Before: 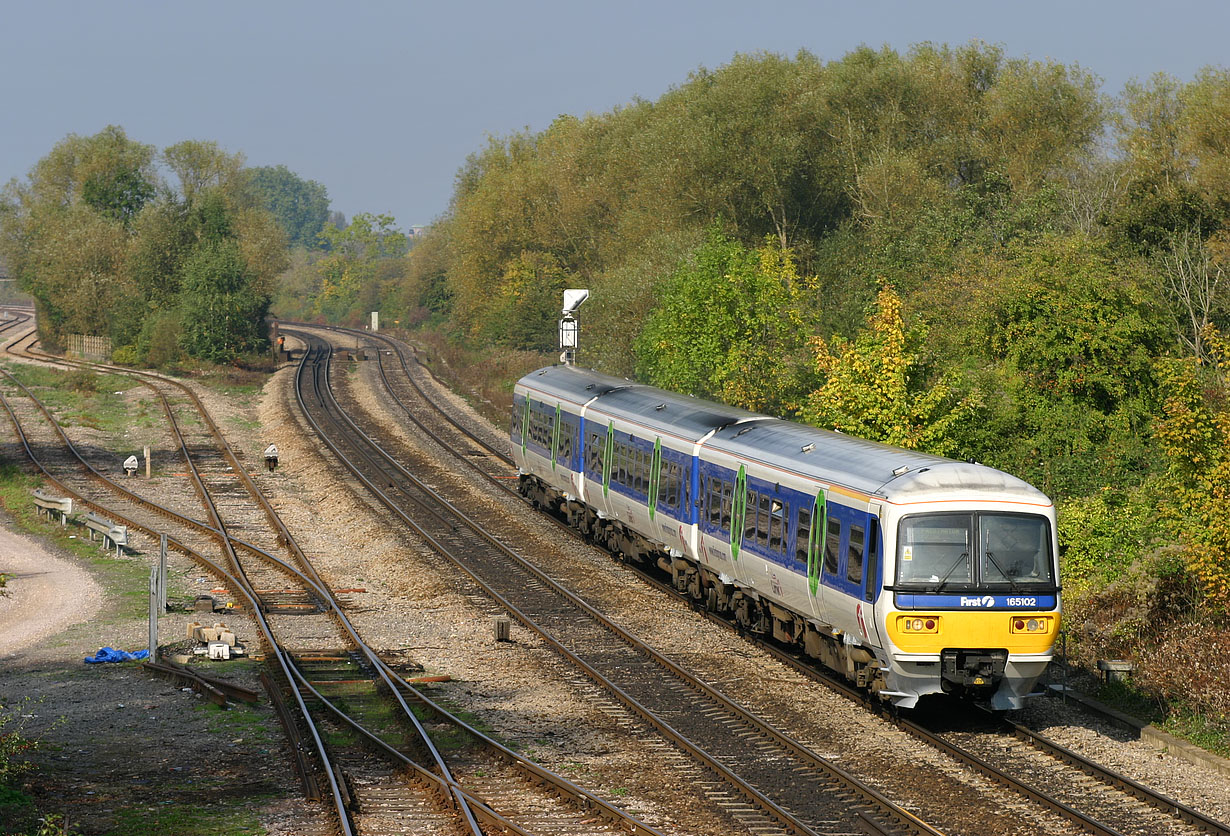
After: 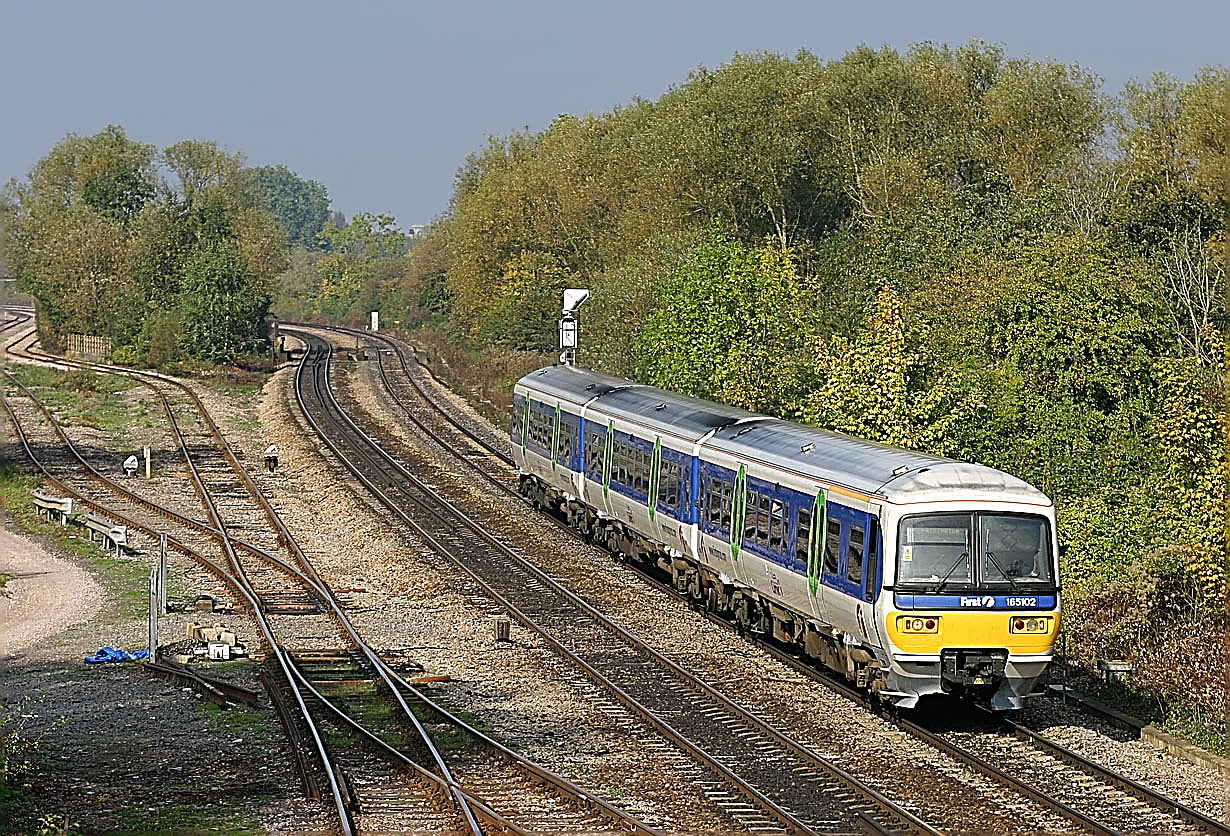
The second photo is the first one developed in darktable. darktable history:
sharpen: amount 1.985
